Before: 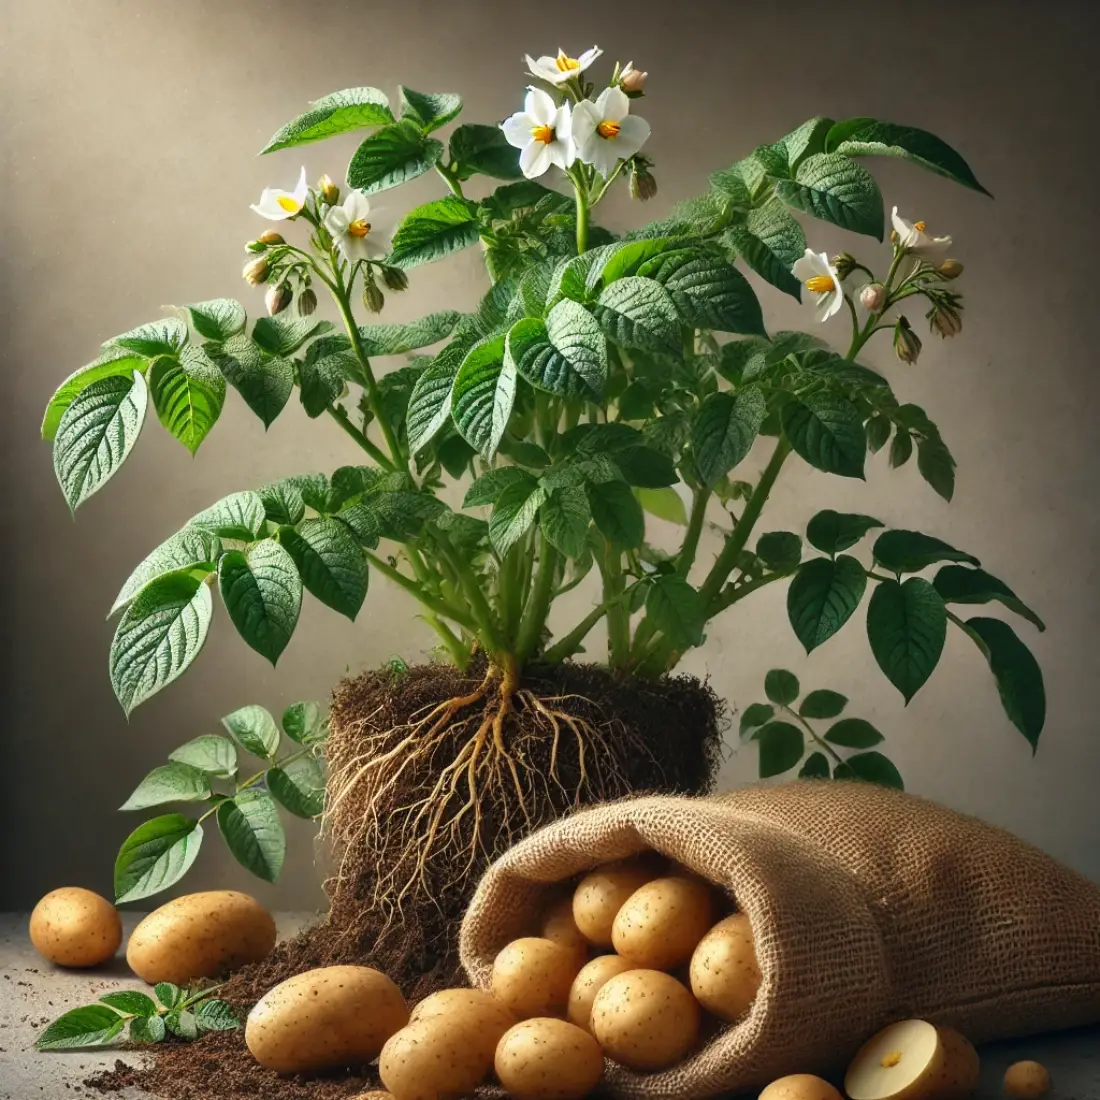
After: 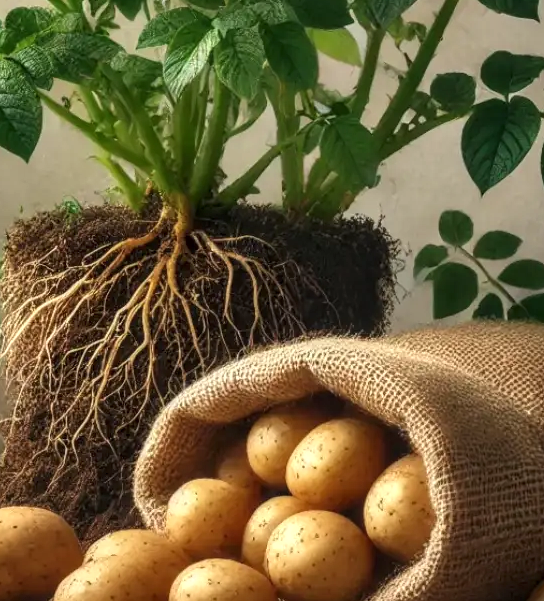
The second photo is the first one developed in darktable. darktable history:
exposure: exposure 0.2 EV, compensate highlight preservation false
local contrast: on, module defaults
crop: left 29.672%, top 41.786%, right 20.851%, bottom 3.487%
